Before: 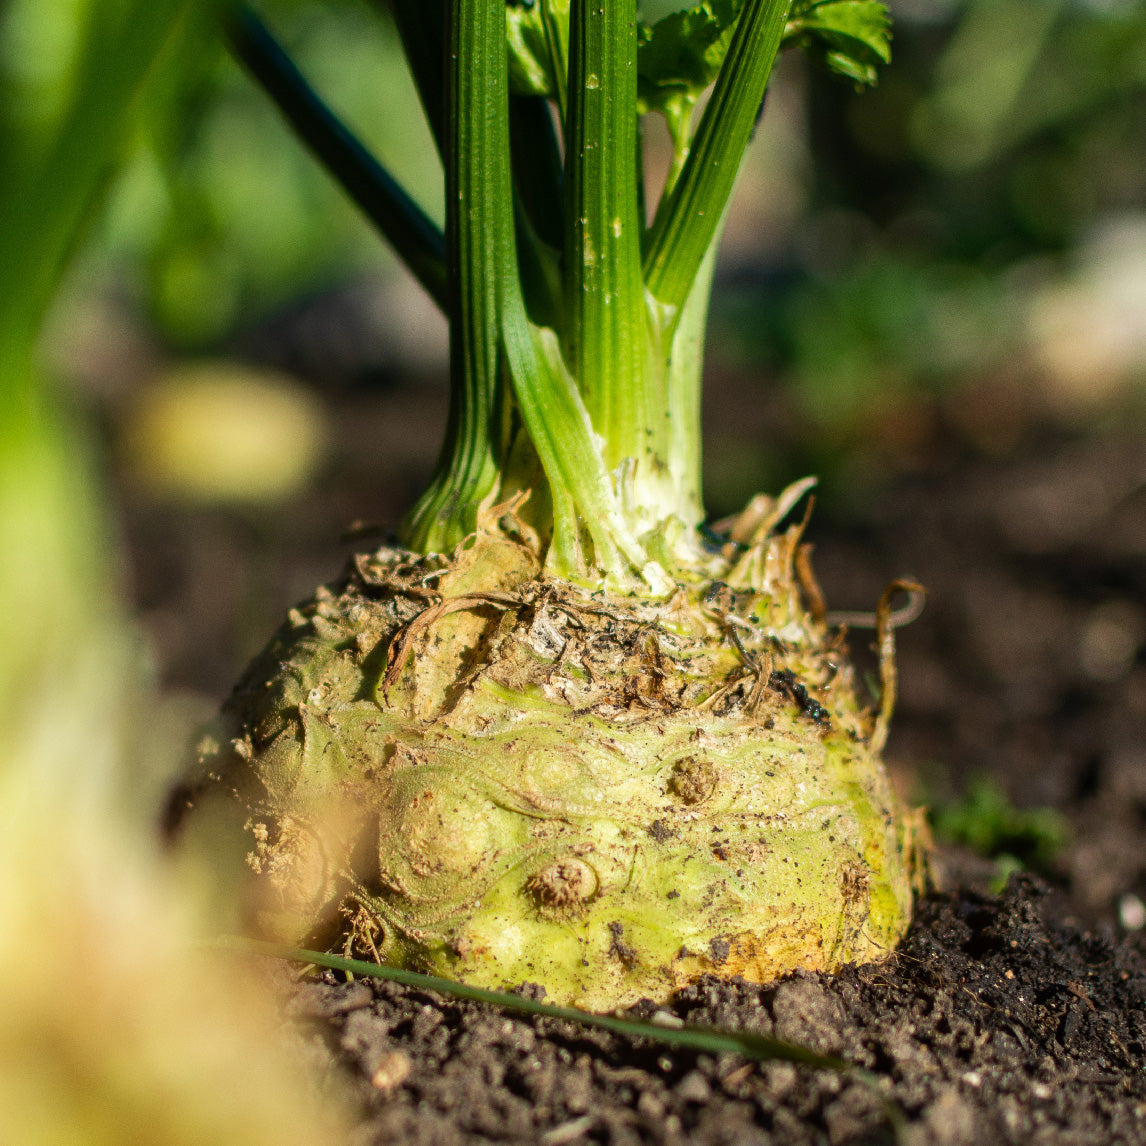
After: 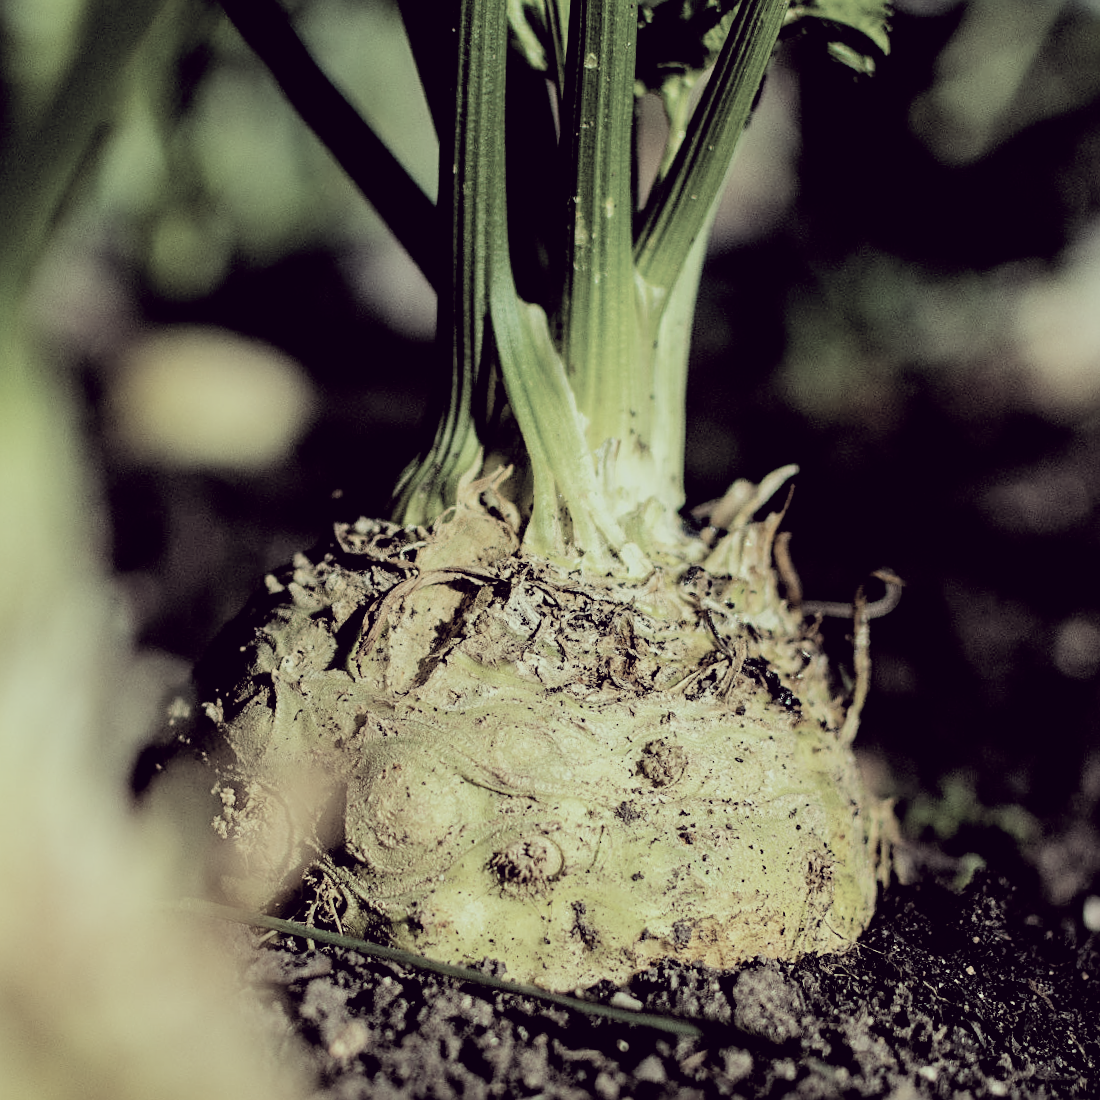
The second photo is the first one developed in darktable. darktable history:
crop and rotate: angle -2.4°
filmic rgb: black relative exposure -2.94 EV, white relative exposure 4.56 EV, hardness 1.72, contrast 1.255, color science v6 (2022)
sharpen: on, module defaults
color correction: highlights a* -20.35, highlights b* 20.84, shadows a* 20.04, shadows b* -20.24, saturation 0.389
